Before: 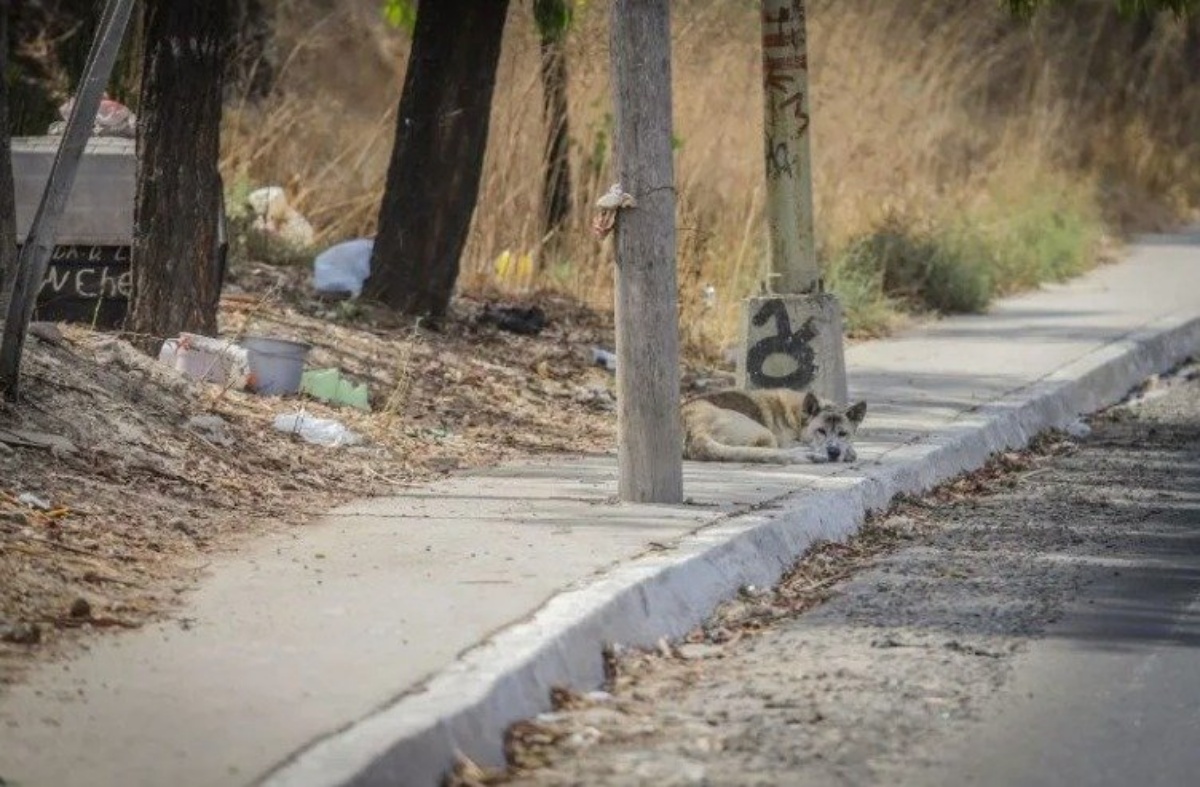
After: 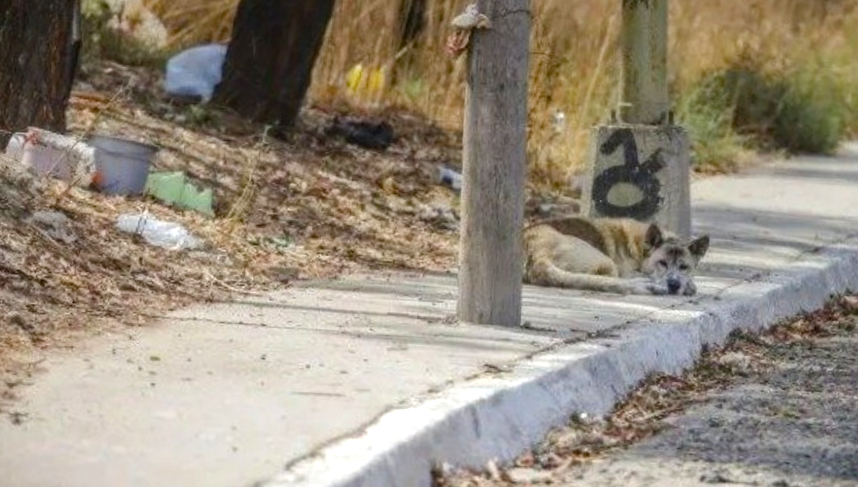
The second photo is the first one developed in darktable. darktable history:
crop and rotate: angle -3.37°, left 9.79%, top 20.73%, right 12.42%, bottom 11.82%
color balance rgb: perceptual saturation grading › mid-tones 6.33%, perceptual saturation grading › shadows 72.44%, perceptual brilliance grading › highlights 11.59%, contrast 5.05%
graduated density: on, module defaults
